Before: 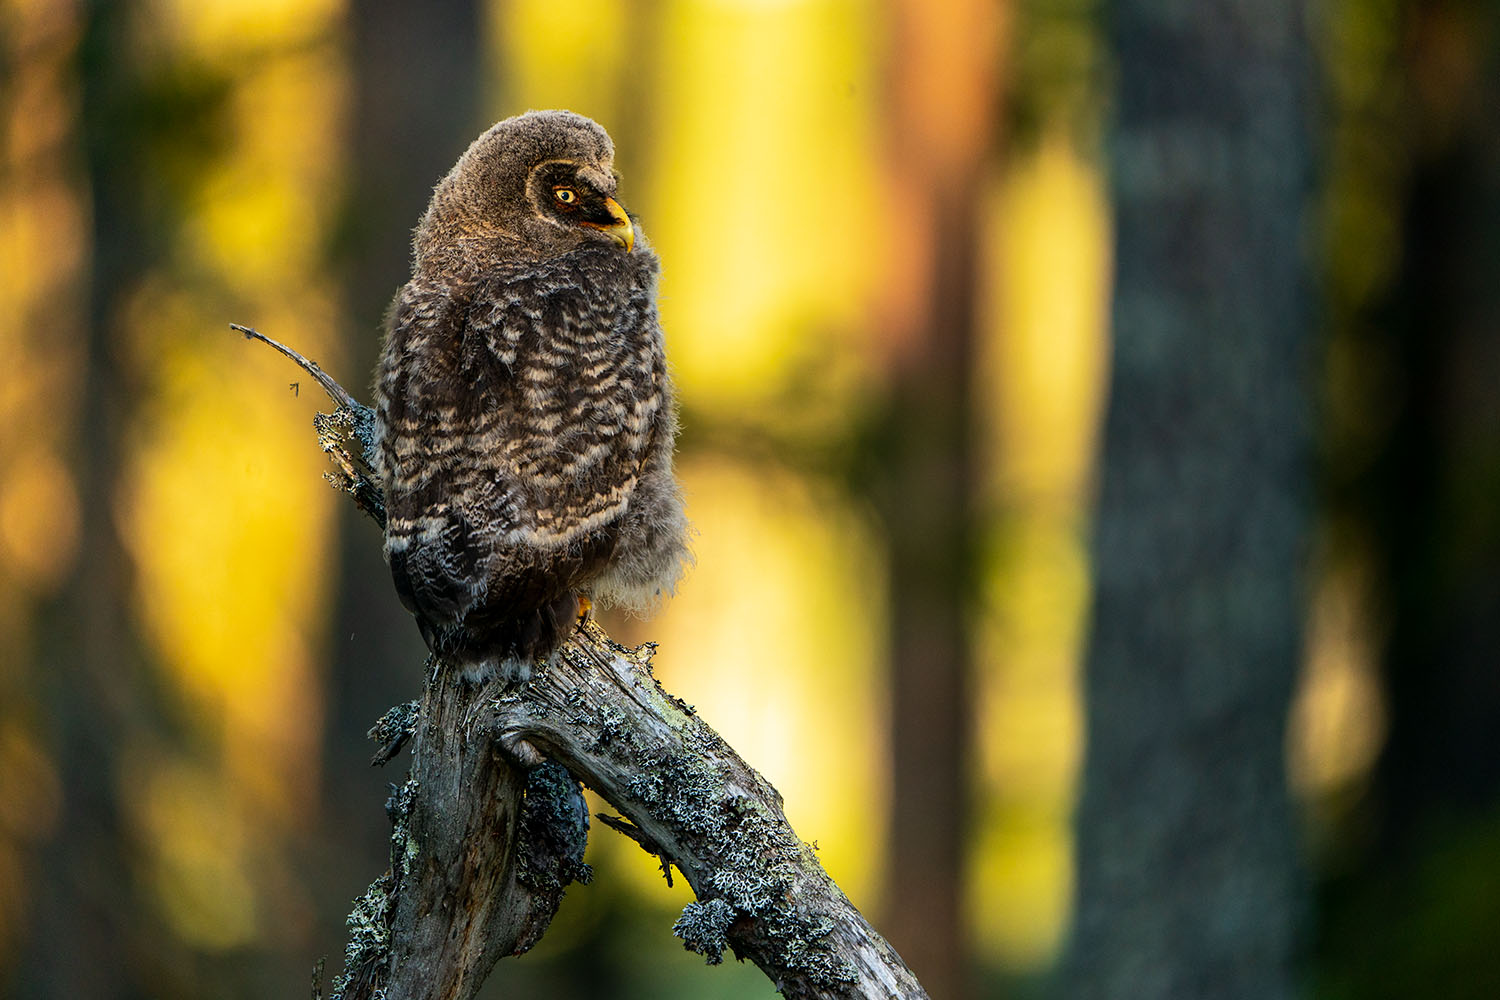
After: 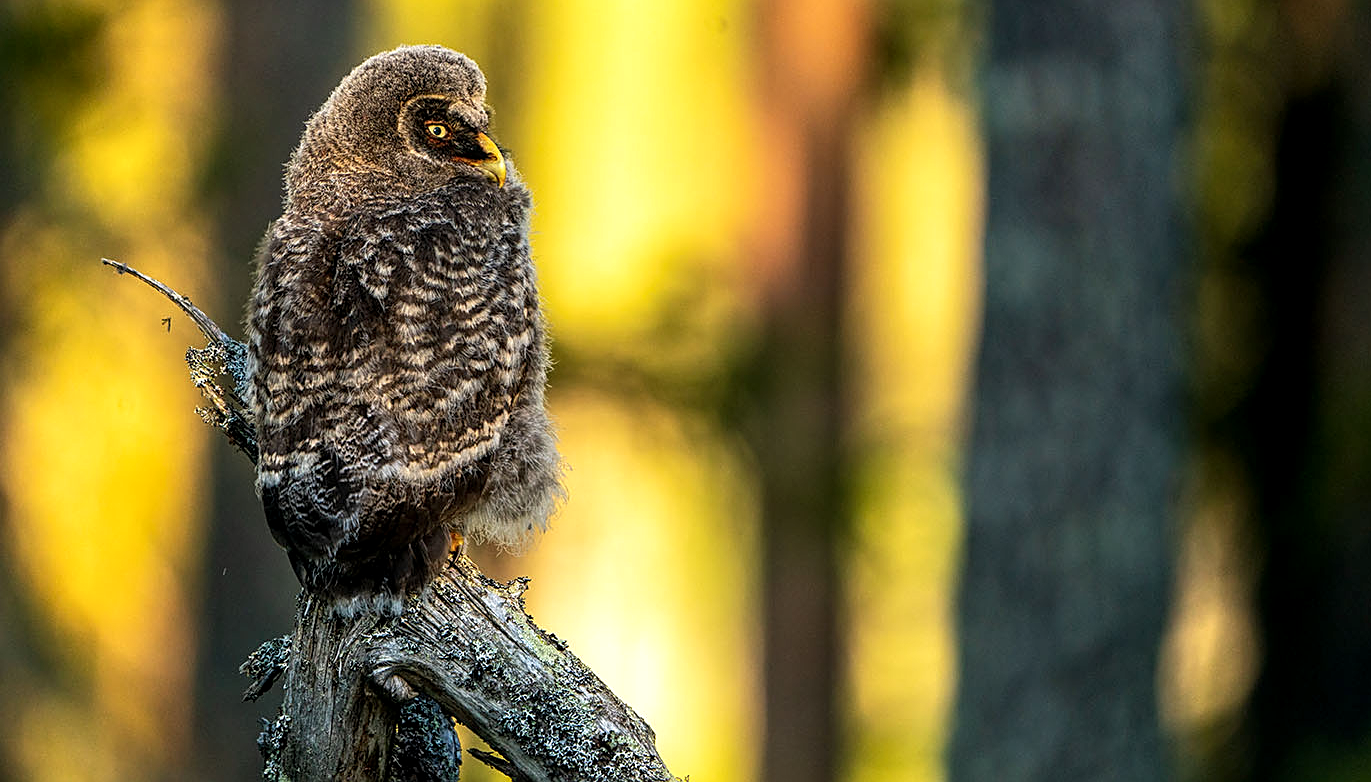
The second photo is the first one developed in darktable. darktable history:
local contrast: detail 130%
crop: left 8.534%, top 6.542%, bottom 15.195%
exposure: exposure 0.194 EV, compensate exposure bias true, compensate highlight preservation false
tone equalizer: smoothing diameter 2.19%, edges refinement/feathering 23.56, mask exposure compensation -1.57 EV, filter diffusion 5
sharpen: on, module defaults
